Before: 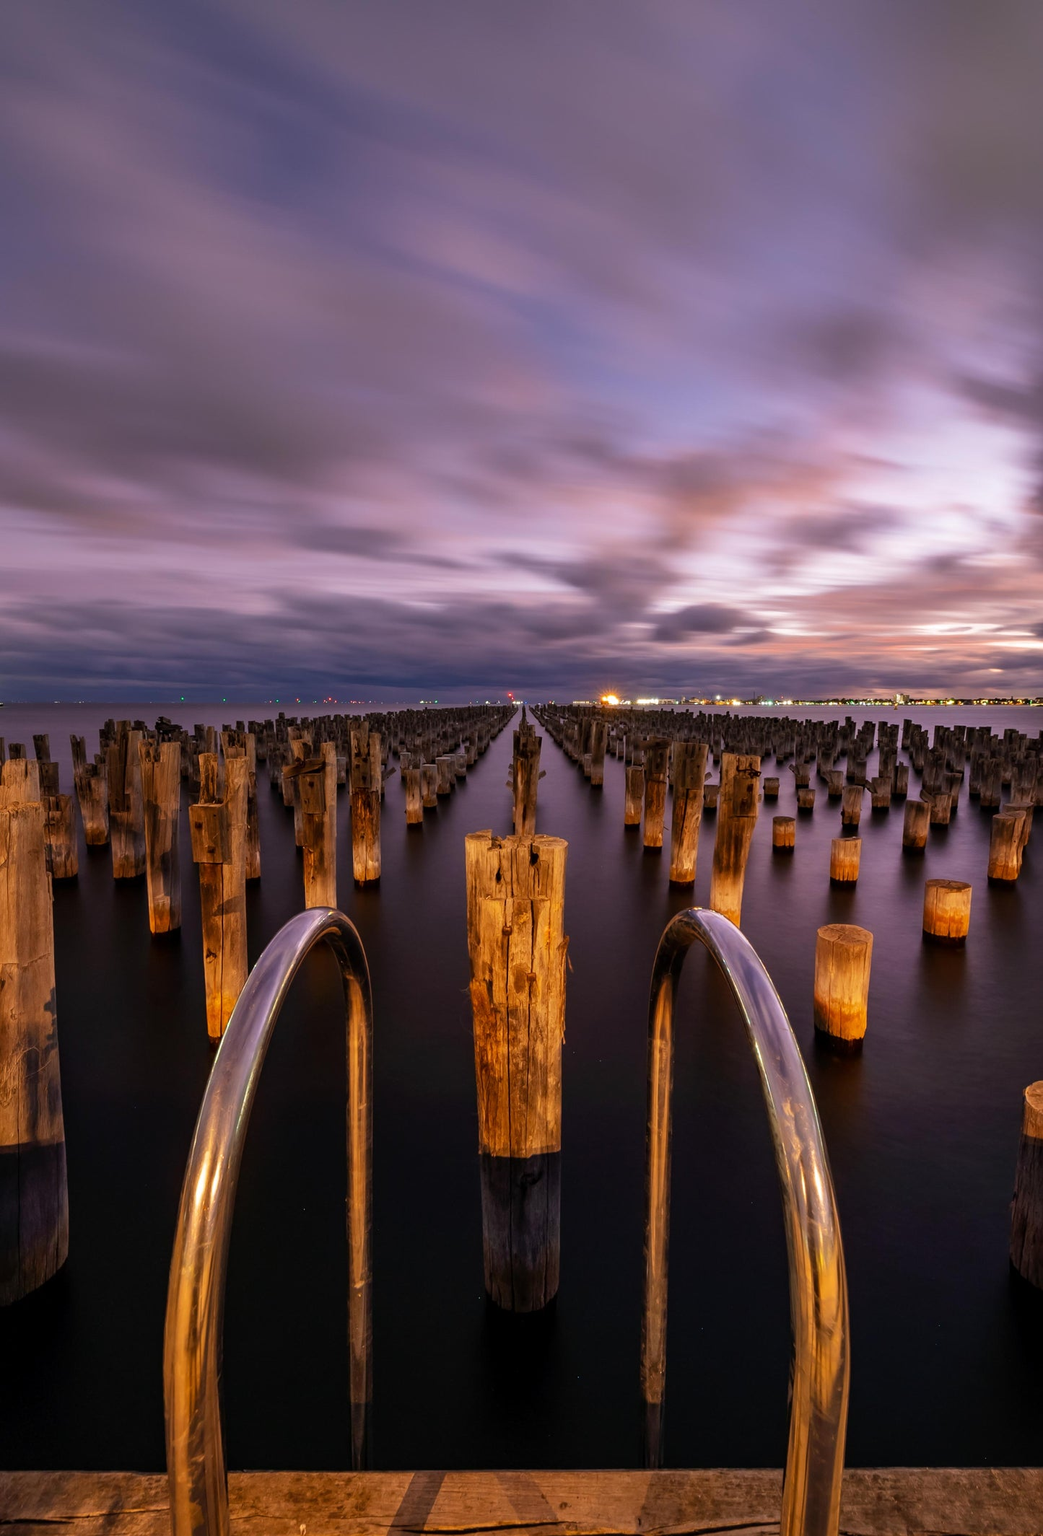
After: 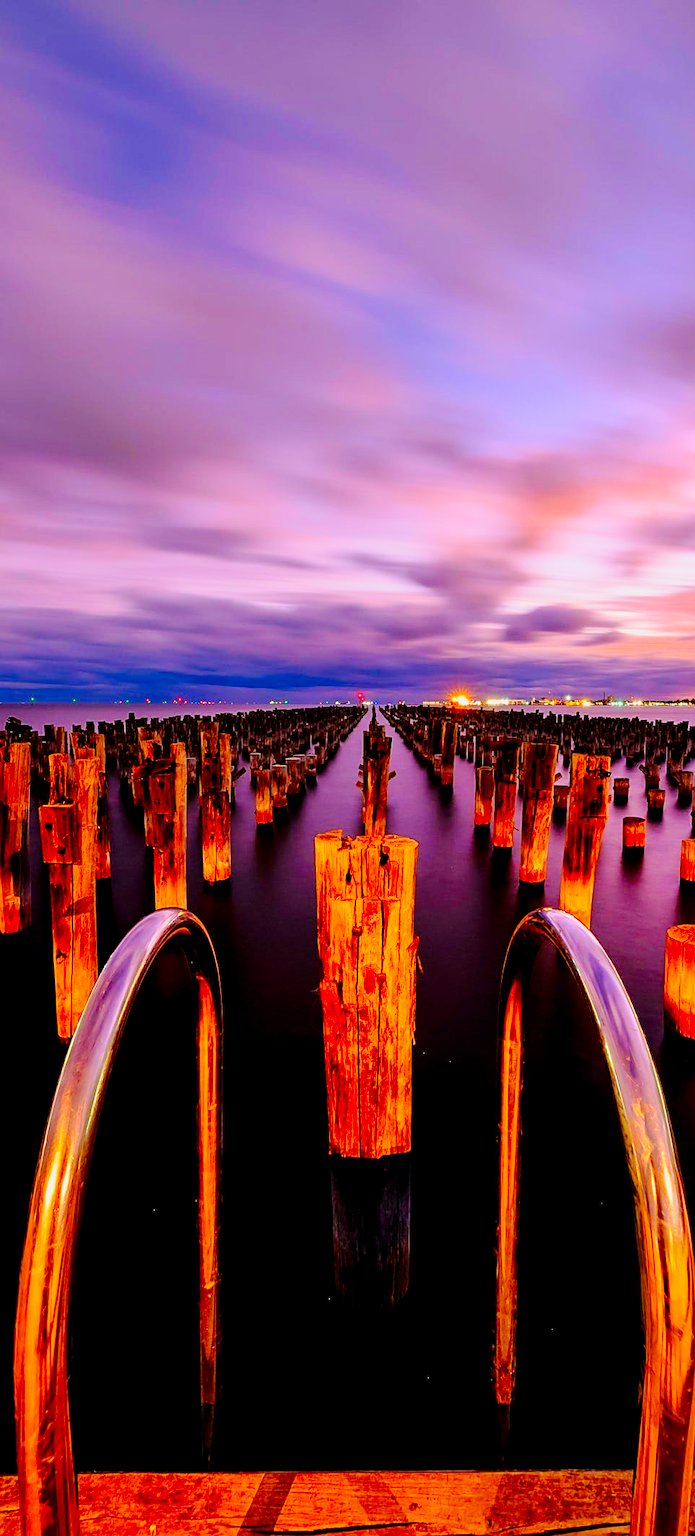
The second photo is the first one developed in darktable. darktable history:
contrast brightness saturation: contrast 0.203, brightness 0.198, saturation 0.815
crop and rotate: left 14.436%, right 18.8%
tone equalizer: -8 EV 0.269 EV, -7 EV 0.377 EV, -6 EV 0.428 EV, -5 EV 0.272 EV, -3 EV -0.256 EV, -2 EV -0.395 EV, -1 EV -0.411 EV, +0 EV -0.241 EV, edges refinement/feathering 500, mask exposure compensation -1.57 EV, preserve details no
sharpen: on, module defaults
tone curve: curves: ch0 [(0, 0) (0.059, 0.027) (0.162, 0.125) (0.304, 0.279) (0.547, 0.532) (0.828, 0.815) (1, 0.983)]; ch1 [(0, 0) (0.23, 0.166) (0.34, 0.298) (0.371, 0.334) (0.435, 0.413) (0.477, 0.469) (0.499, 0.498) (0.529, 0.544) (0.559, 0.587) (0.743, 0.798) (1, 1)]; ch2 [(0, 0) (0.431, 0.414) (0.498, 0.503) (0.524, 0.531) (0.568, 0.567) (0.6, 0.597) (0.643, 0.631) (0.74, 0.721) (1, 1)], preserve colors none
exposure: black level correction 0.011, exposure -0.473 EV, compensate highlight preservation false
base curve: curves: ch0 [(0, 0) (0.028, 0.03) (0.121, 0.232) (0.46, 0.748) (0.859, 0.968) (1, 1)], preserve colors none
